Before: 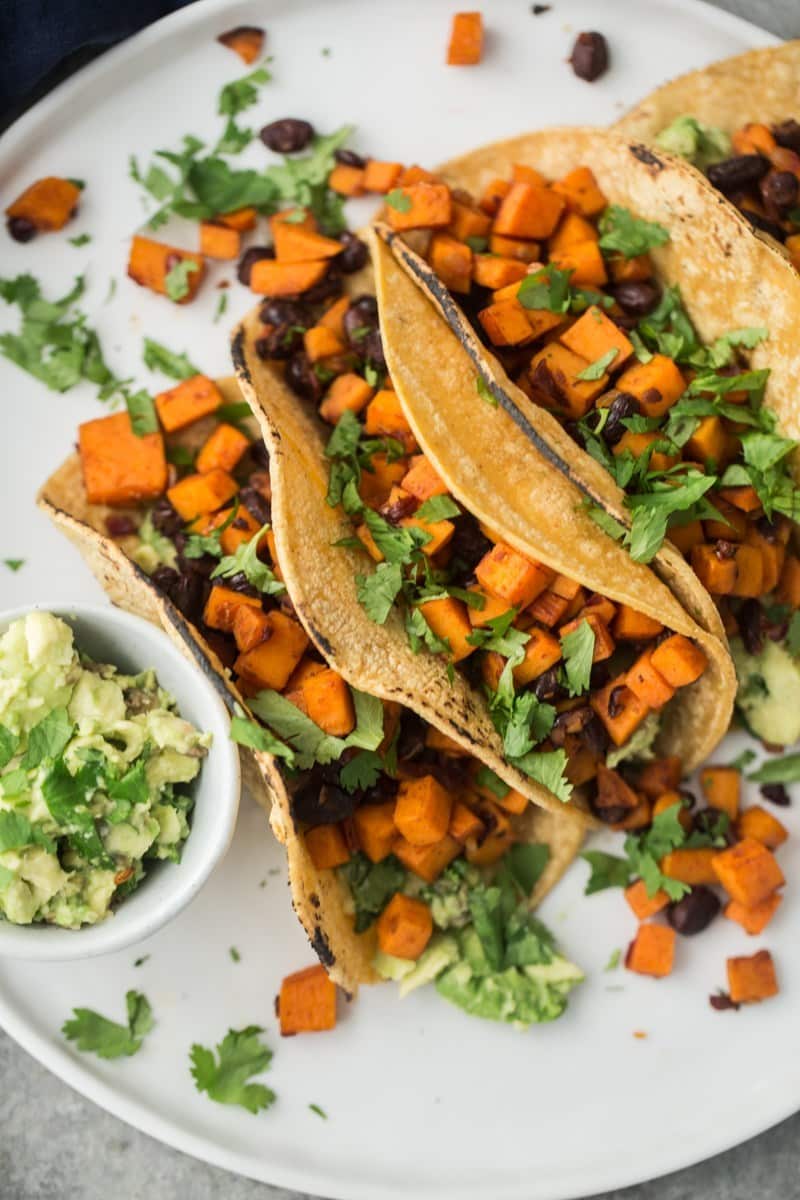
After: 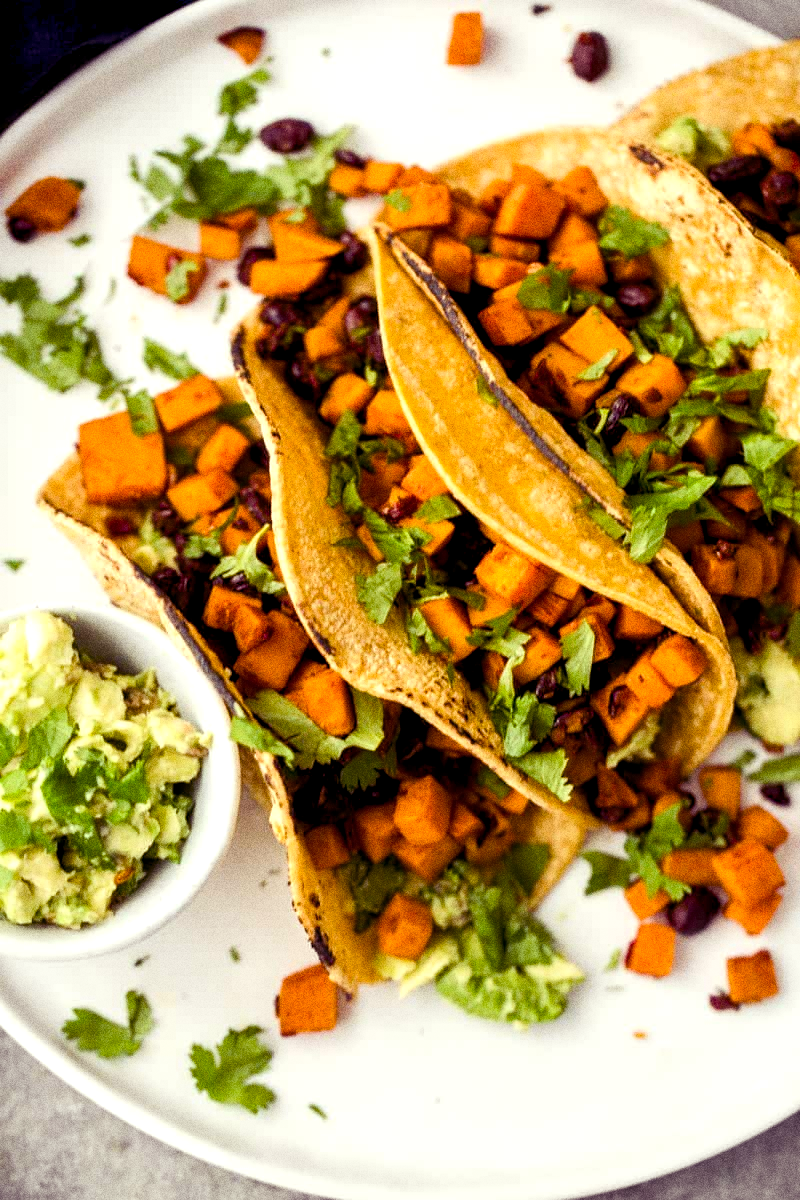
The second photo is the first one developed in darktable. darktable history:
grain: coarseness 0.09 ISO, strength 40%
color balance rgb: shadows lift › luminance -21.66%, shadows lift › chroma 8.98%, shadows lift › hue 283.37°, power › chroma 1.55%, power › hue 25.59°, highlights gain › luminance 6.08%, highlights gain › chroma 2.55%, highlights gain › hue 90°, global offset › luminance -0.87%, perceptual saturation grading › global saturation 27.49%, perceptual saturation grading › highlights -28.39%, perceptual saturation grading › mid-tones 15.22%, perceptual saturation grading › shadows 33.98%, perceptual brilliance grading › highlights 10%, perceptual brilliance grading › mid-tones 5%
white balance: red 0.983, blue 1.036
